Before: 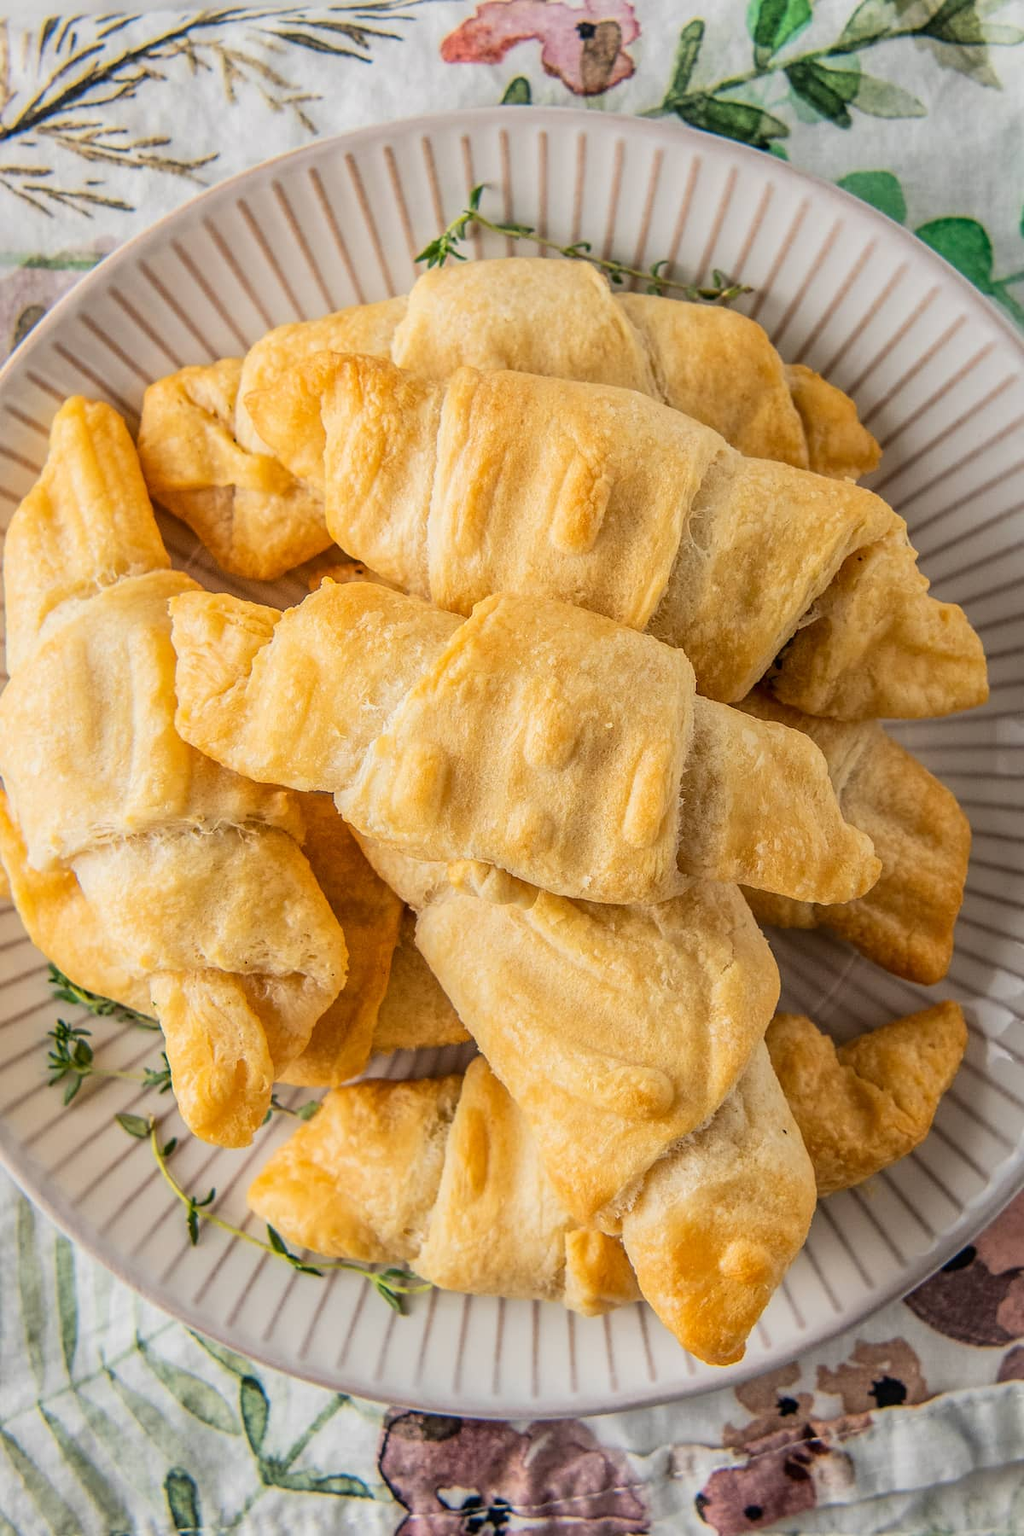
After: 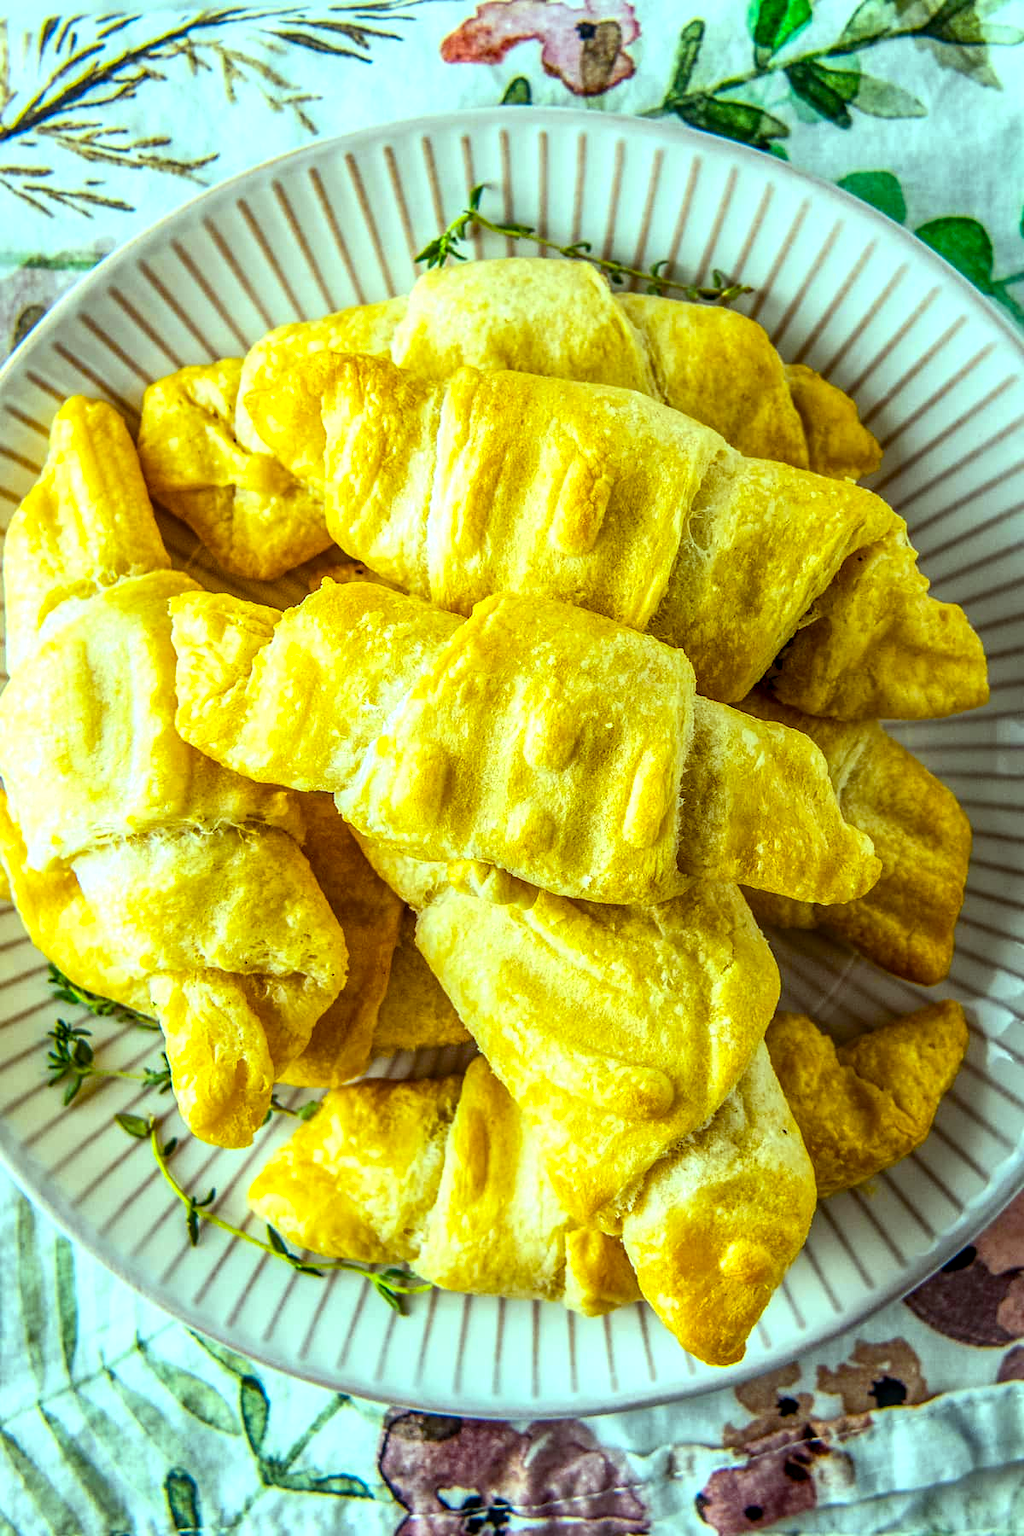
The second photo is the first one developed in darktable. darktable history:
color balance: mode lift, gamma, gain (sRGB), lift [0.997, 0.979, 1.021, 1.011], gamma [1, 1.084, 0.916, 0.998], gain [1, 0.87, 1.13, 1.101], contrast 4.55%, contrast fulcrum 38.24%, output saturation 104.09%
local contrast: on, module defaults
color balance rgb: linear chroma grading › global chroma 9%, perceptual saturation grading › global saturation 36%, perceptual saturation grading › shadows 35%, perceptual brilliance grading › global brilliance 15%, perceptual brilliance grading › shadows -35%, global vibrance 15%
